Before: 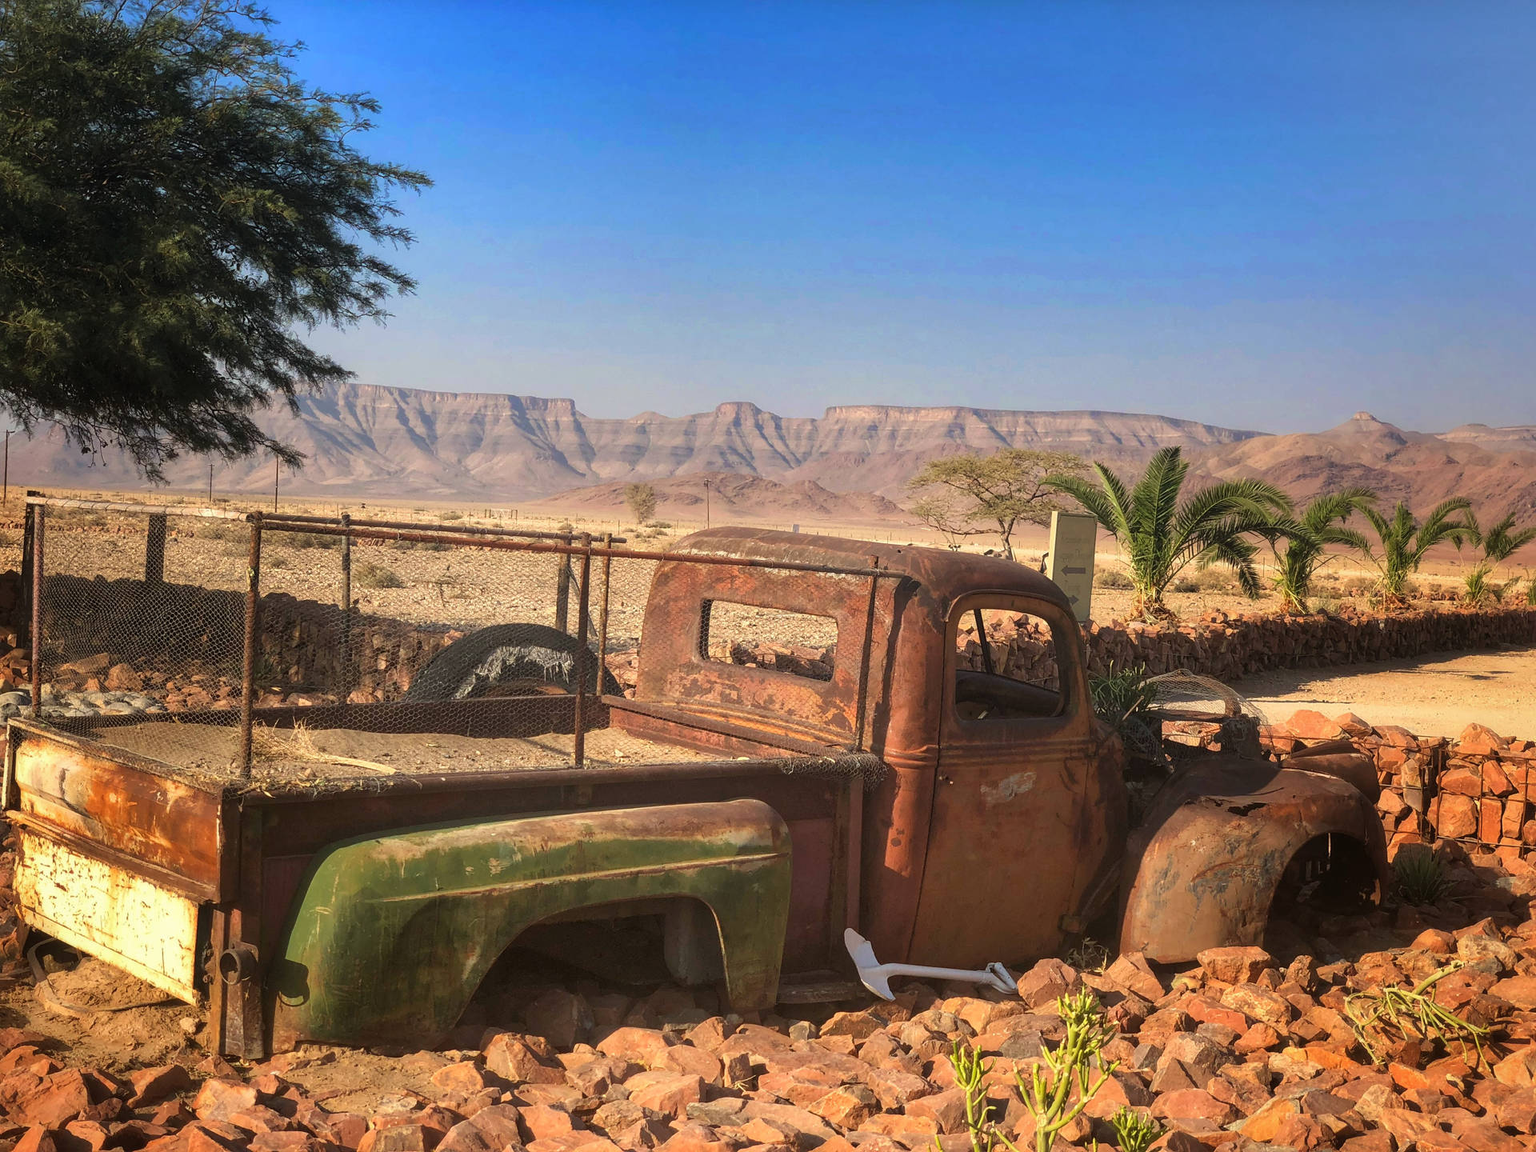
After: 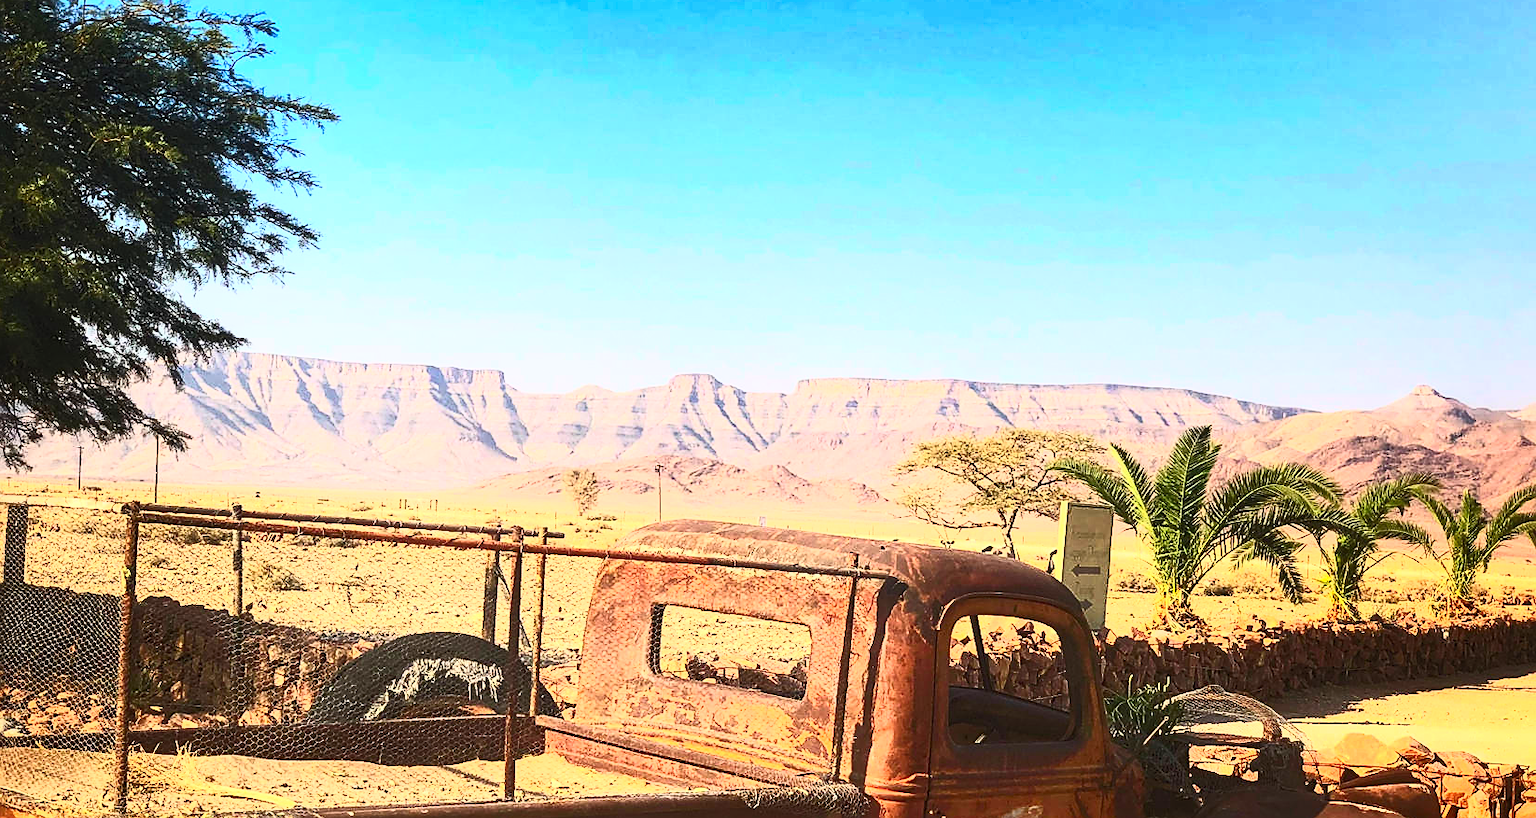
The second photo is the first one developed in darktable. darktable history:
sharpen: amount 0.548
contrast brightness saturation: contrast 0.826, brightness 0.597, saturation 0.596
crop and rotate: left 9.297%, top 7.106%, right 4.94%, bottom 31.958%
